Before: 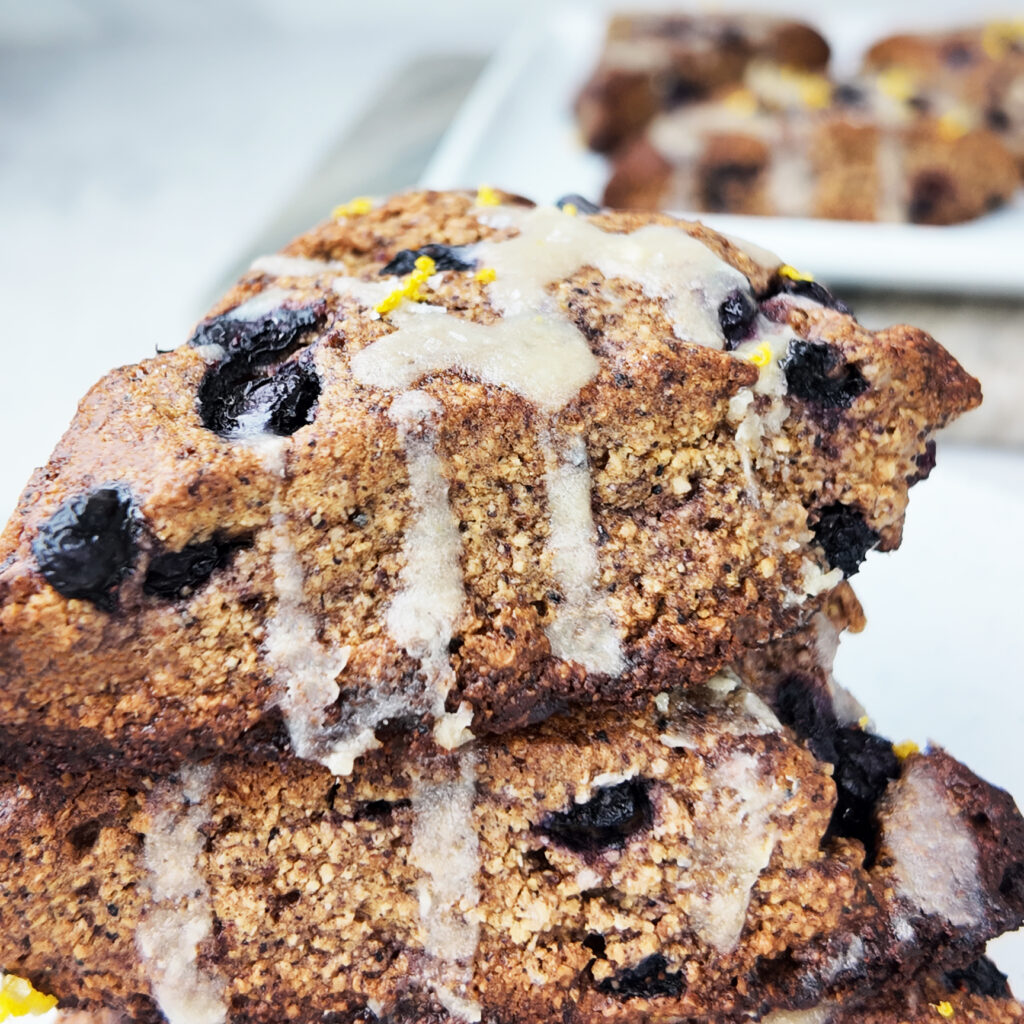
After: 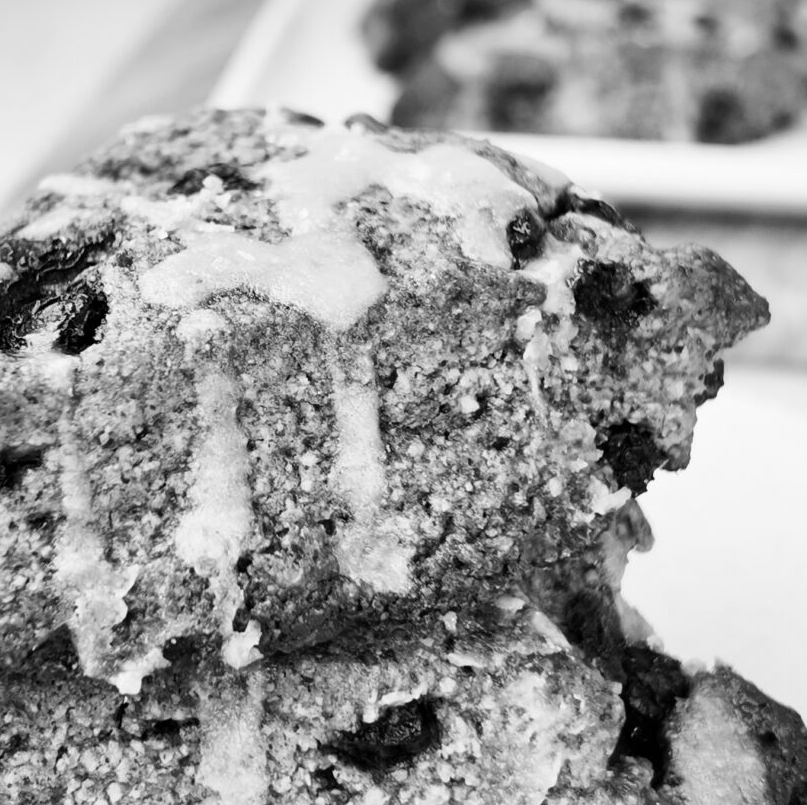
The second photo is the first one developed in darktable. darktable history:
crop and rotate: left 20.74%, top 7.912%, right 0.375%, bottom 13.378%
monochrome: on, module defaults
